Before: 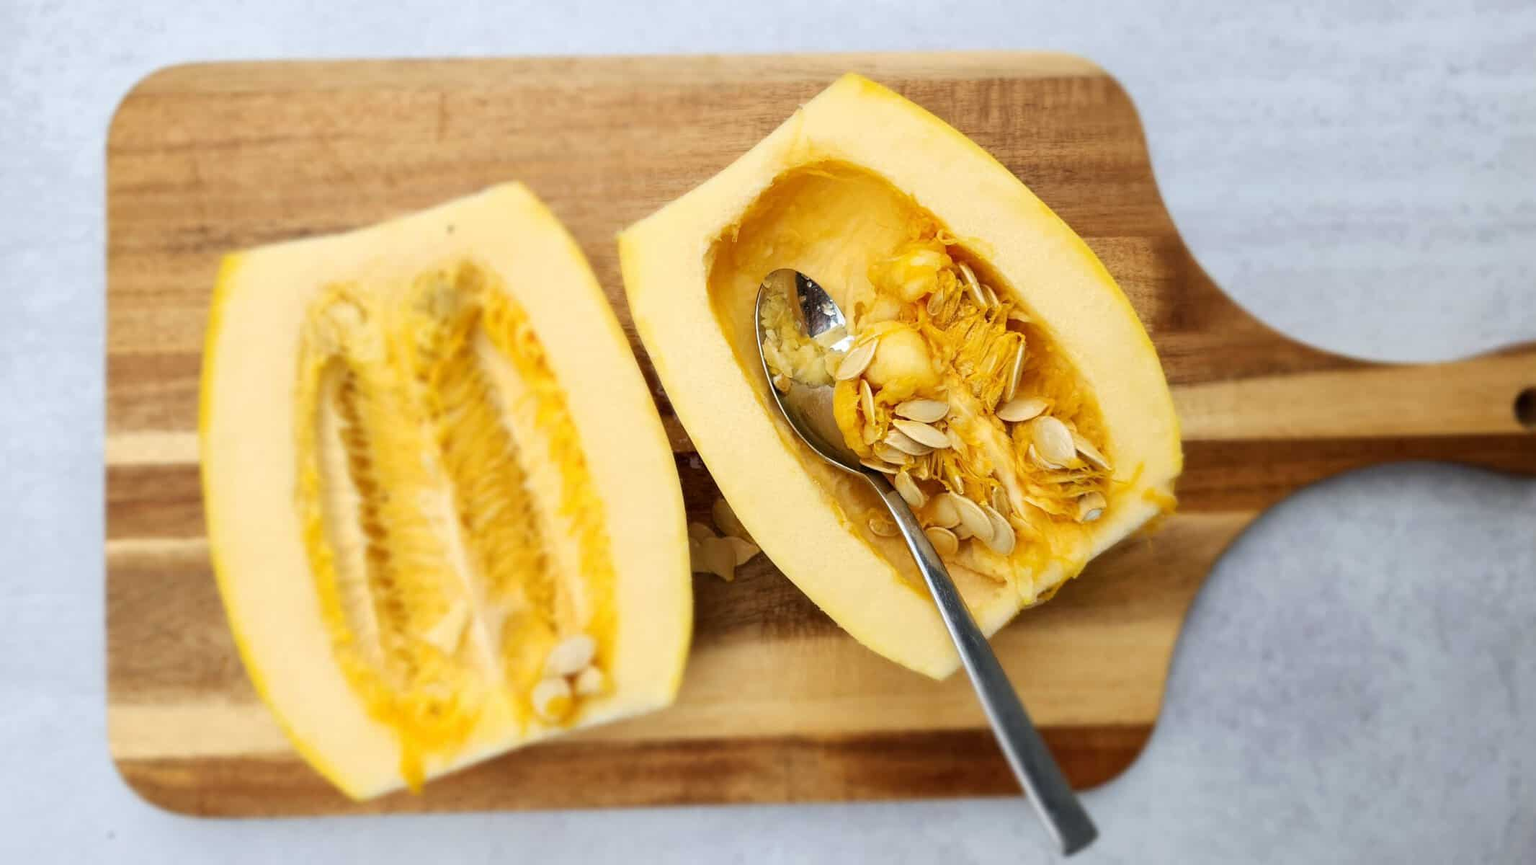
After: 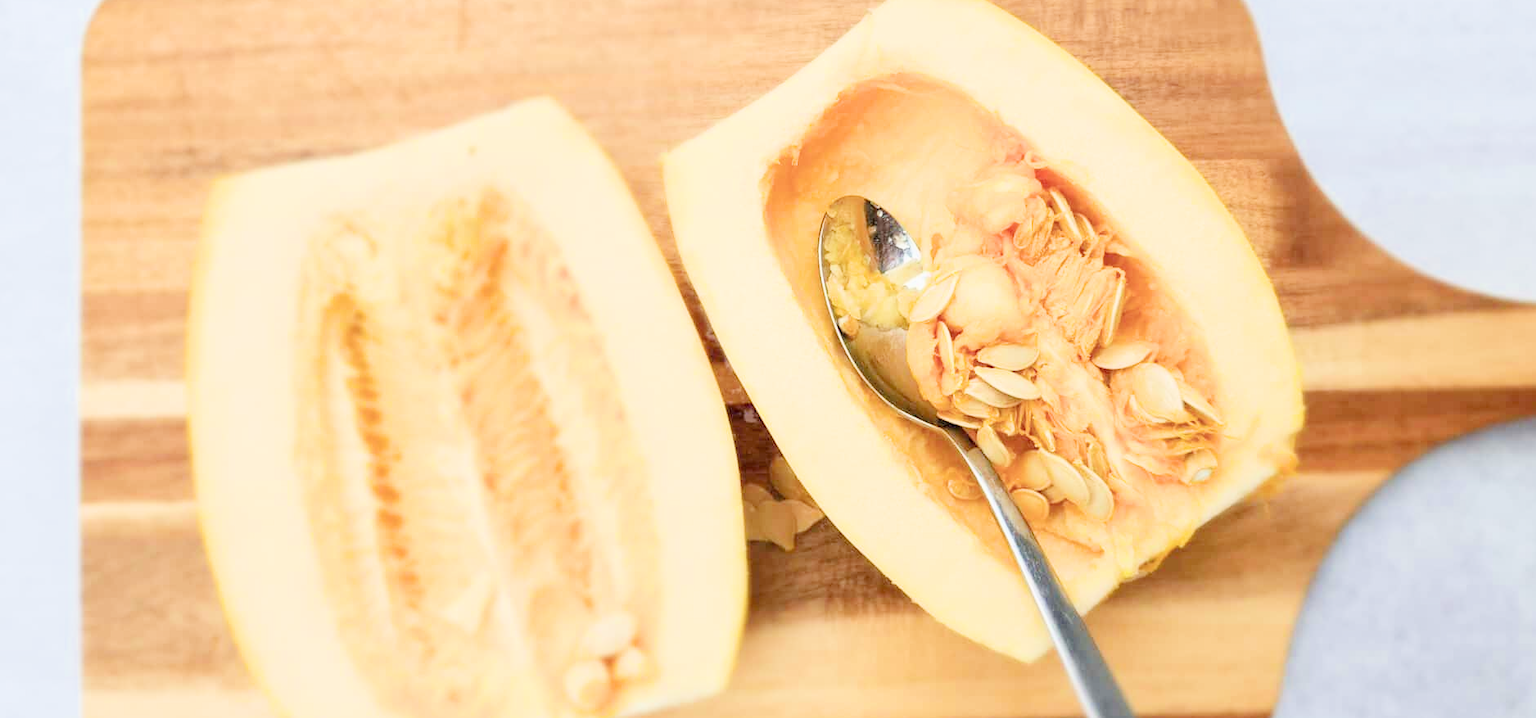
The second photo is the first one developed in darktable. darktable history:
crop and rotate: left 2.342%, top 11.187%, right 9.627%, bottom 15.717%
filmic rgb: black relative exposure -8.77 EV, white relative exposure 4.98 EV, target black luminance 0%, hardness 3.79, latitude 65.49%, contrast 0.83, shadows ↔ highlights balance 19.57%
exposure: black level correction 0, exposure 1.998 EV, compensate highlight preservation false
